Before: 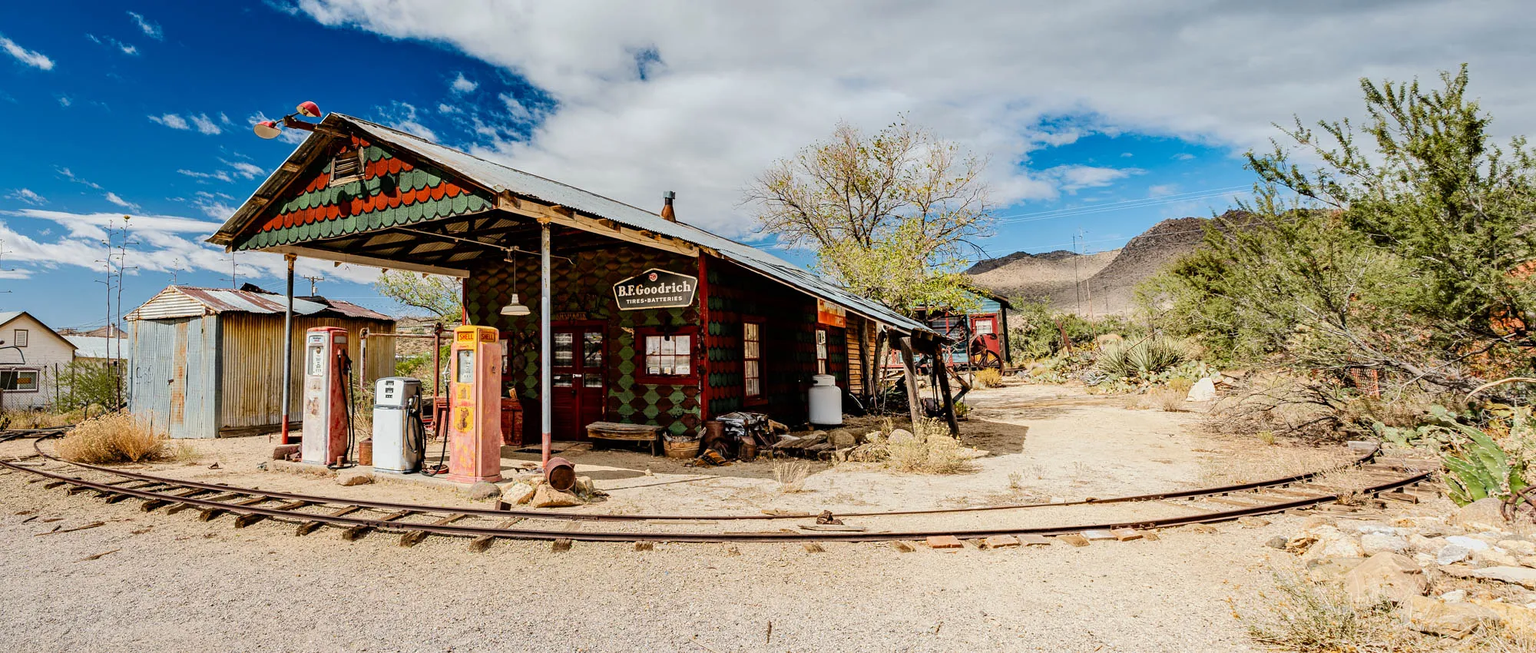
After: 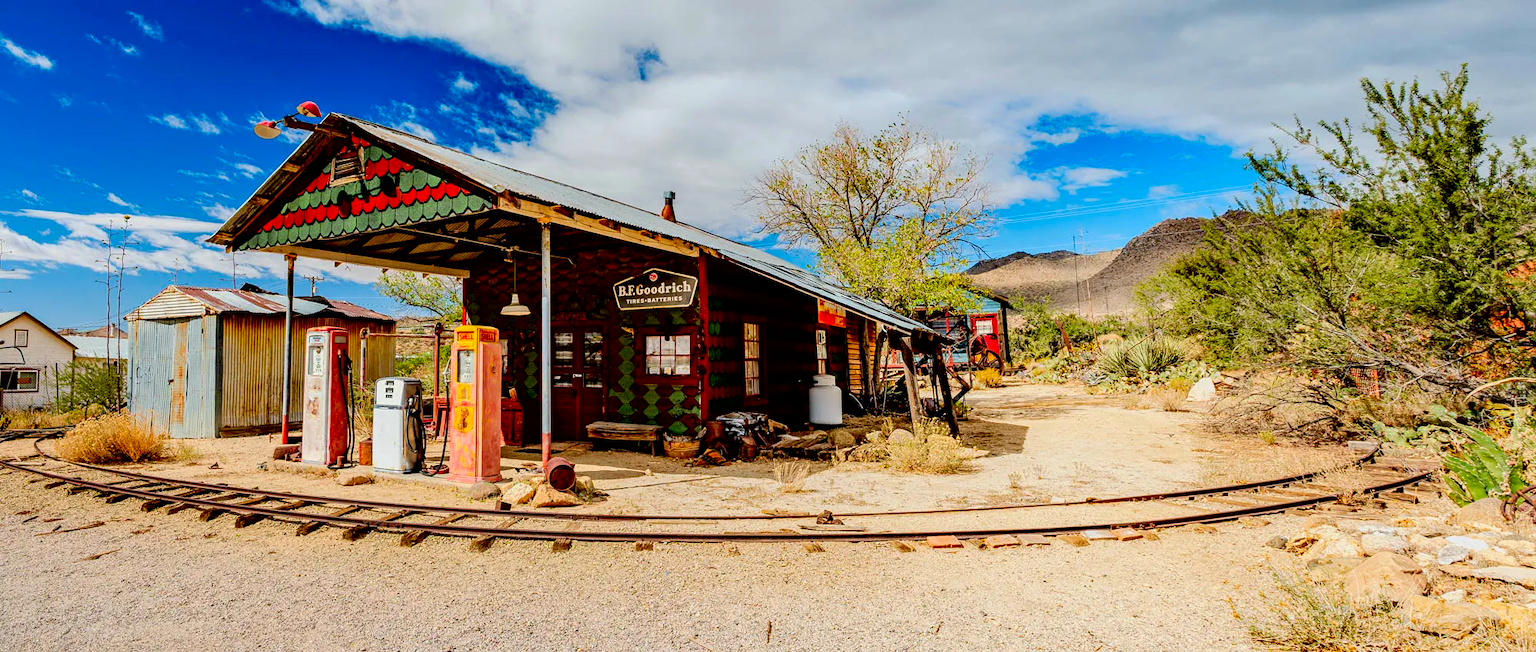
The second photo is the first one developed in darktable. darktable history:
exposure: black level correction 0.013, compensate highlight preservation false
color correction: highlights b* 0.021
contrast brightness saturation: saturation 0.513
